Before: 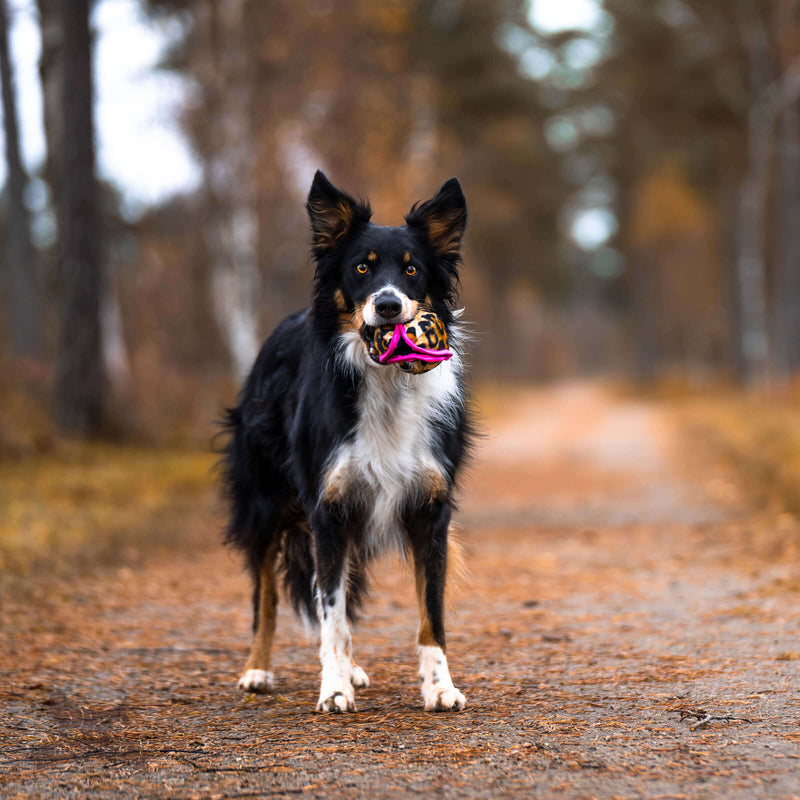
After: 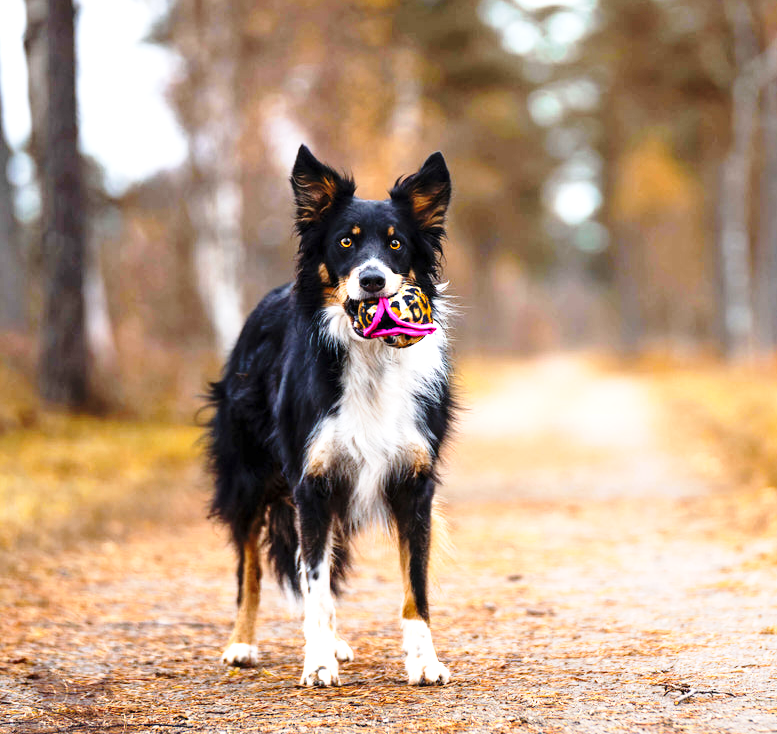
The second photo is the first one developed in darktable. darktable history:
base curve: curves: ch0 [(0, 0) (0.028, 0.03) (0.121, 0.232) (0.46, 0.748) (0.859, 0.968) (1, 1)], preserve colors none
crop: left 2.006%, top 3.262%, right 0.83%, bottom 4.96%
exposure: exposure 0.604 EV, compensate exposure bias true, compensate highlight preservation false
